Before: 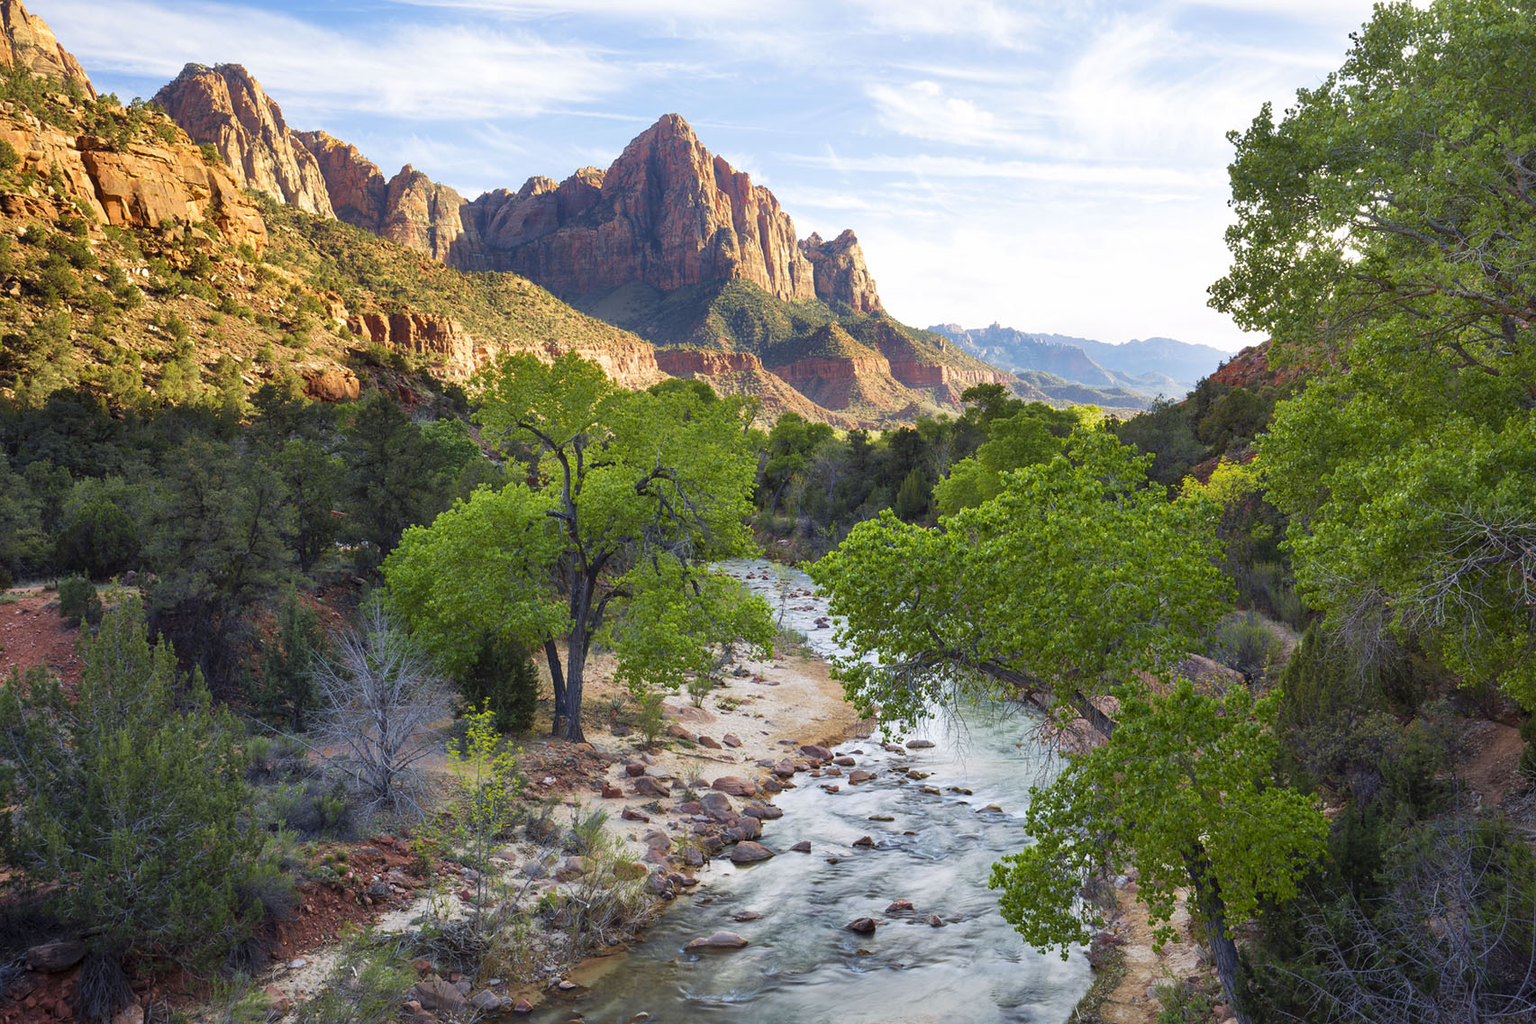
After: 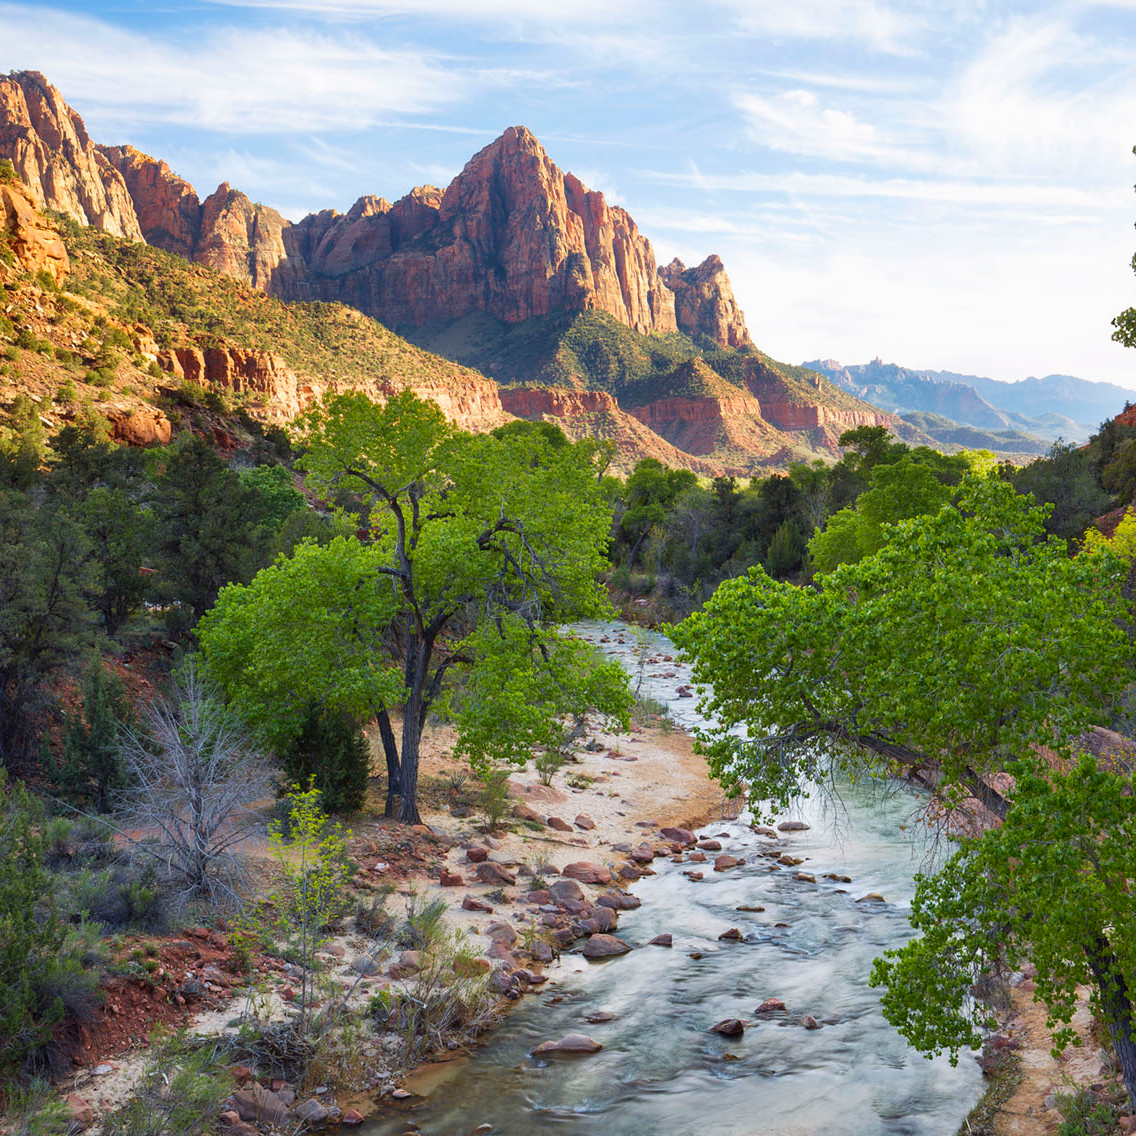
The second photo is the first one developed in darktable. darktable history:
exposure: exposure -0.04 EV, compensate highlight preservation false
crop and rotate: left 13.409%, right 19.924%
